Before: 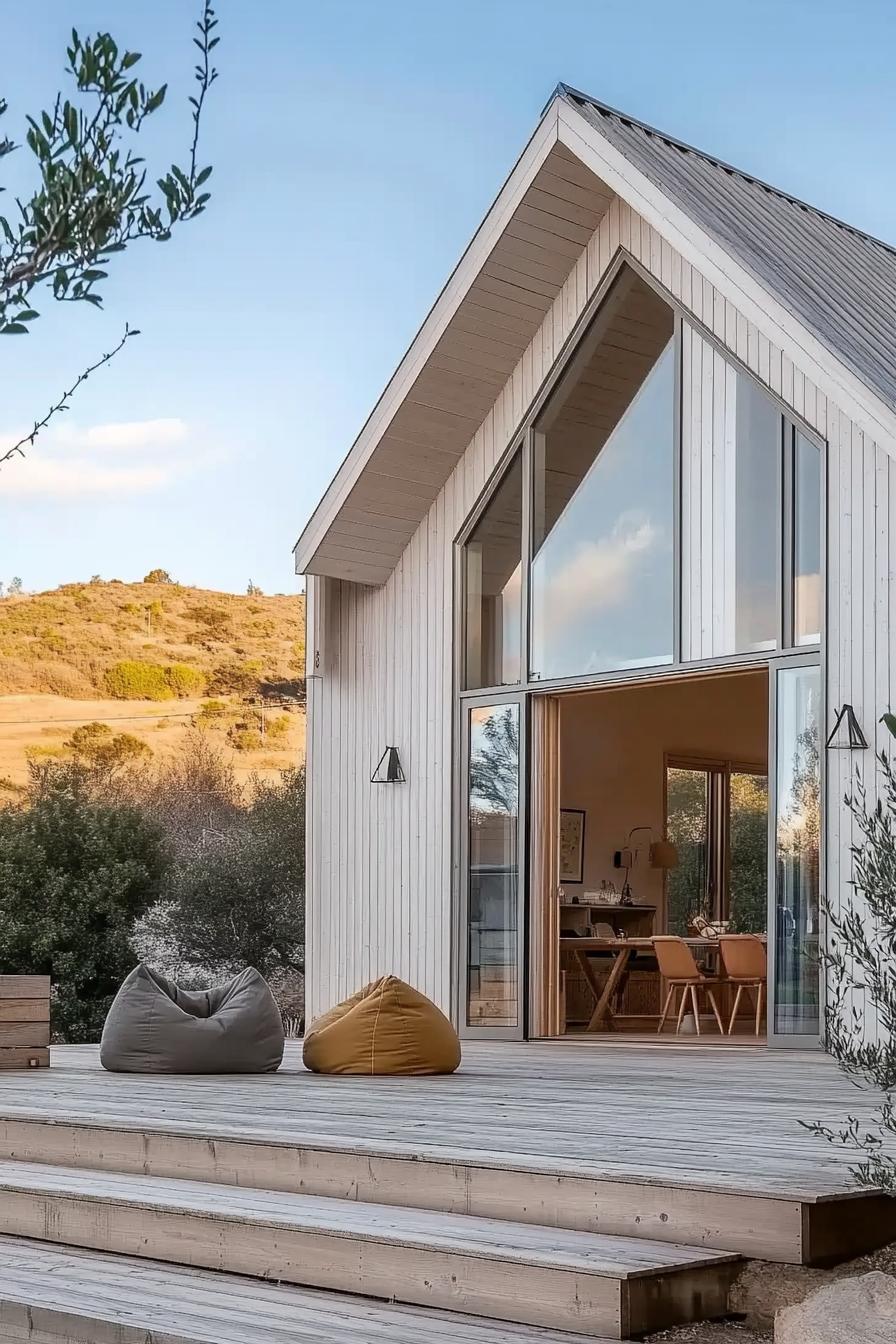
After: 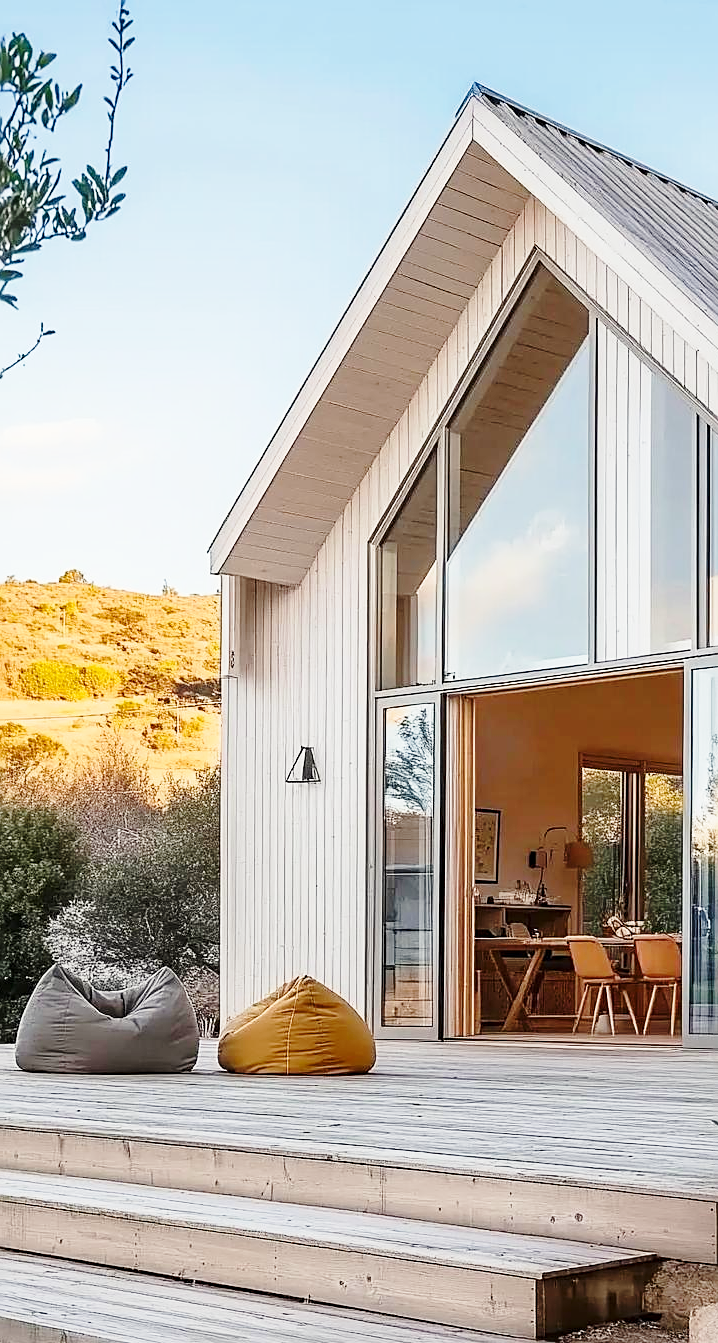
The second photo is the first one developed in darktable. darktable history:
crop and rotate: left 9.529%, right 10.264%
sharpen: on, module defaults
base curve: curves: ch0 [(0, 0) (0.028, 0.03) (0.121, 0.232) (0.46, 0.748) (0.859, 0.968) (1, 1)], preserve colors none
color balance rgb: highlights gain › luminance 6.088%, highlights gain › chroma 1.257%, highlights gain › hue 89.08°, perceptual saturation grading › global saturation 3.673%, contrast -10.433%
